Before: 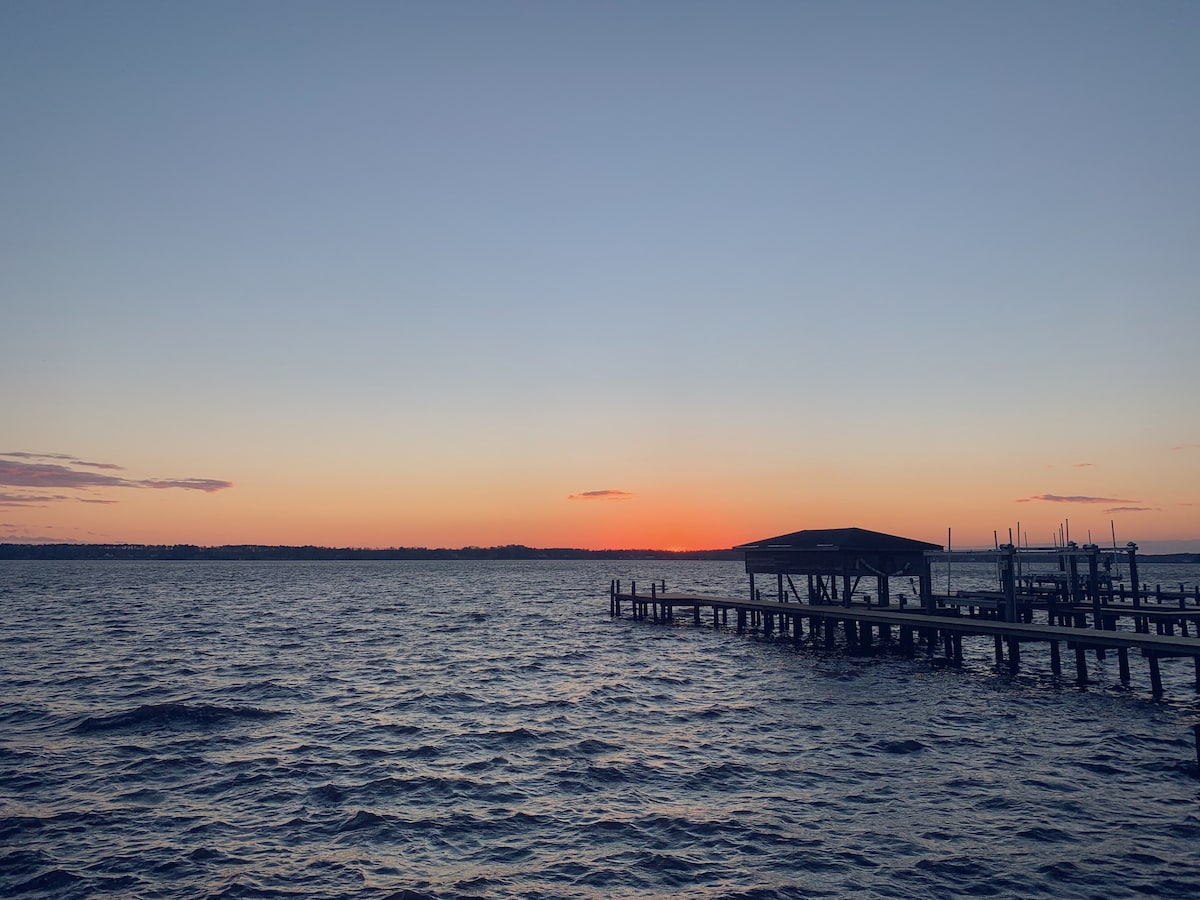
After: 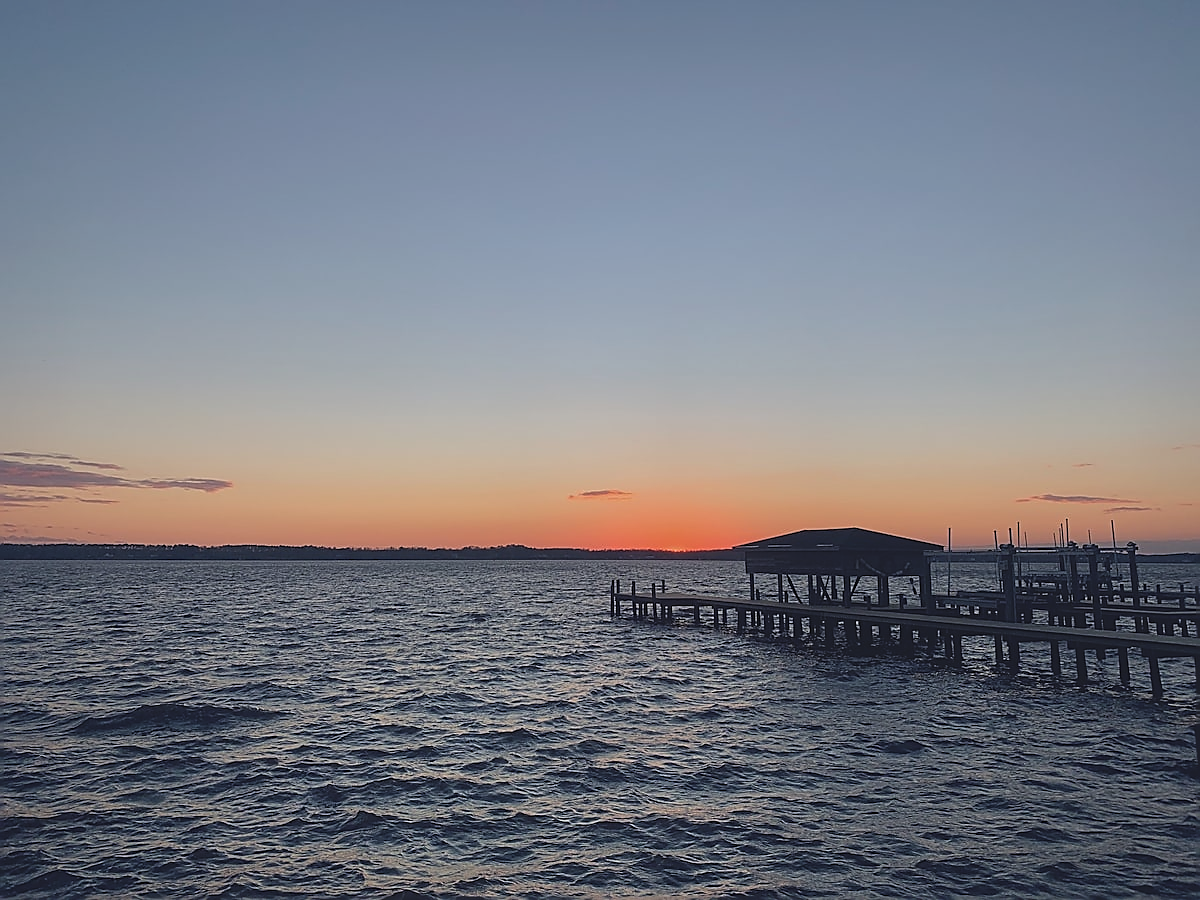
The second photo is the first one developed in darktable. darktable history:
color correction: saturation 0.99
filmic rgb: black relative exposure -16 EV, white relative exposure 2.93 EV, hardness 10.04, color science v6 (2022)
exposure: black level correction -0.014, exposure -0.193 EV, compensate highlight preservation false
sharpen: radius 1.4, amount 1.25, threshold 0.7
